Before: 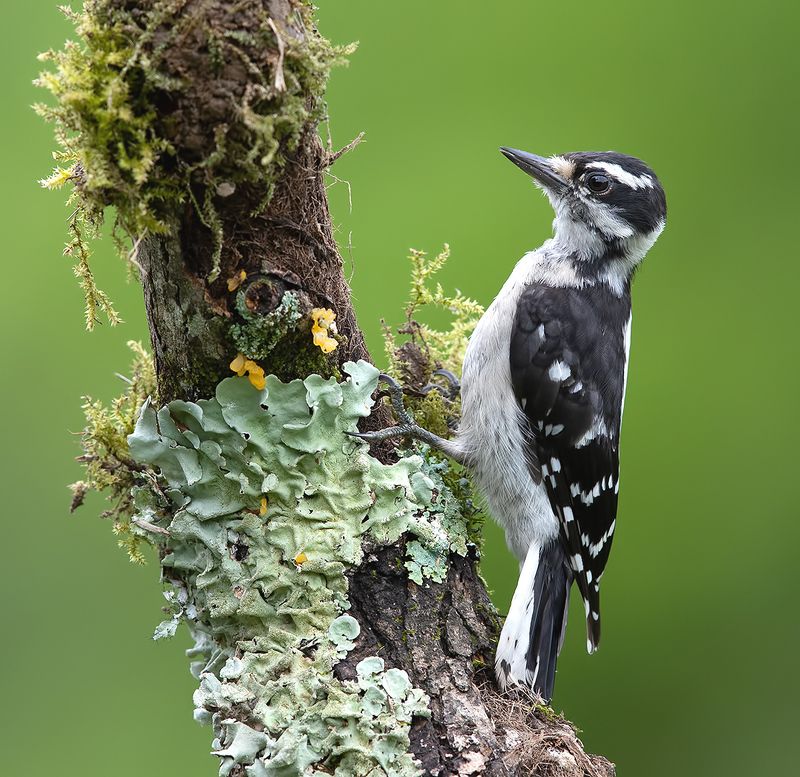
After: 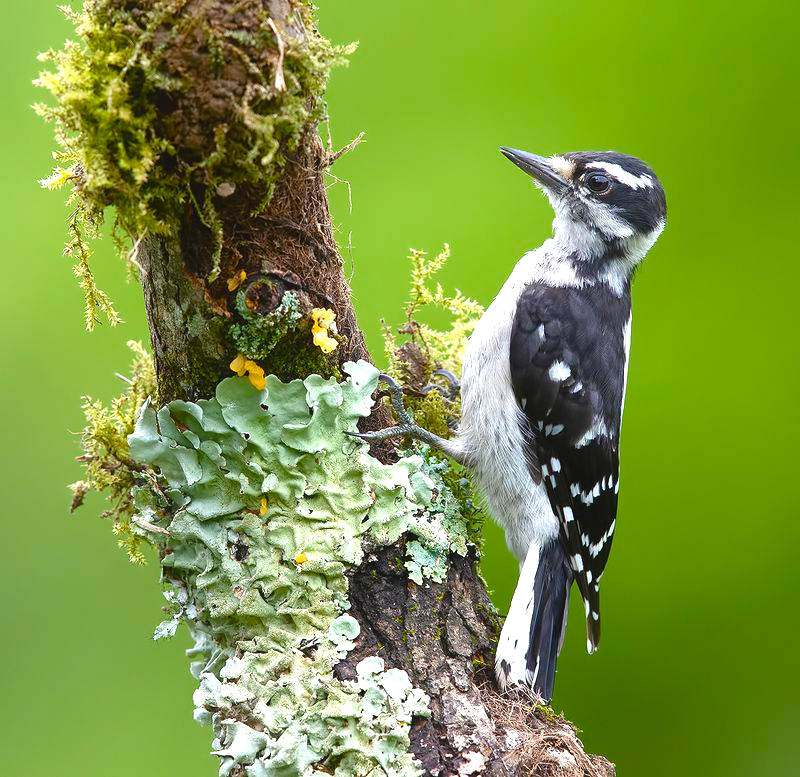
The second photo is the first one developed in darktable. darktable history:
contrast equalizer: octaves 7, y [[0.6 ×6], [0.55 ×6], [0 ×6], [0 ×6], [0 ×6]], mix -0.3
color balance rgb: linear chroma grading › shadows -2.2%, linear chroma grading › highlights -15%, linear chroma grading › global chroma -10%, linear chroma grading › mid-tones -10%, perceptual saturation grading › global saturation 45%, perceptual saturation grading › highlights -50%, perceptual saturation grading › shadows 30%, perceptual brilliance grading › global brilliance 18%, global vibrance 45%
